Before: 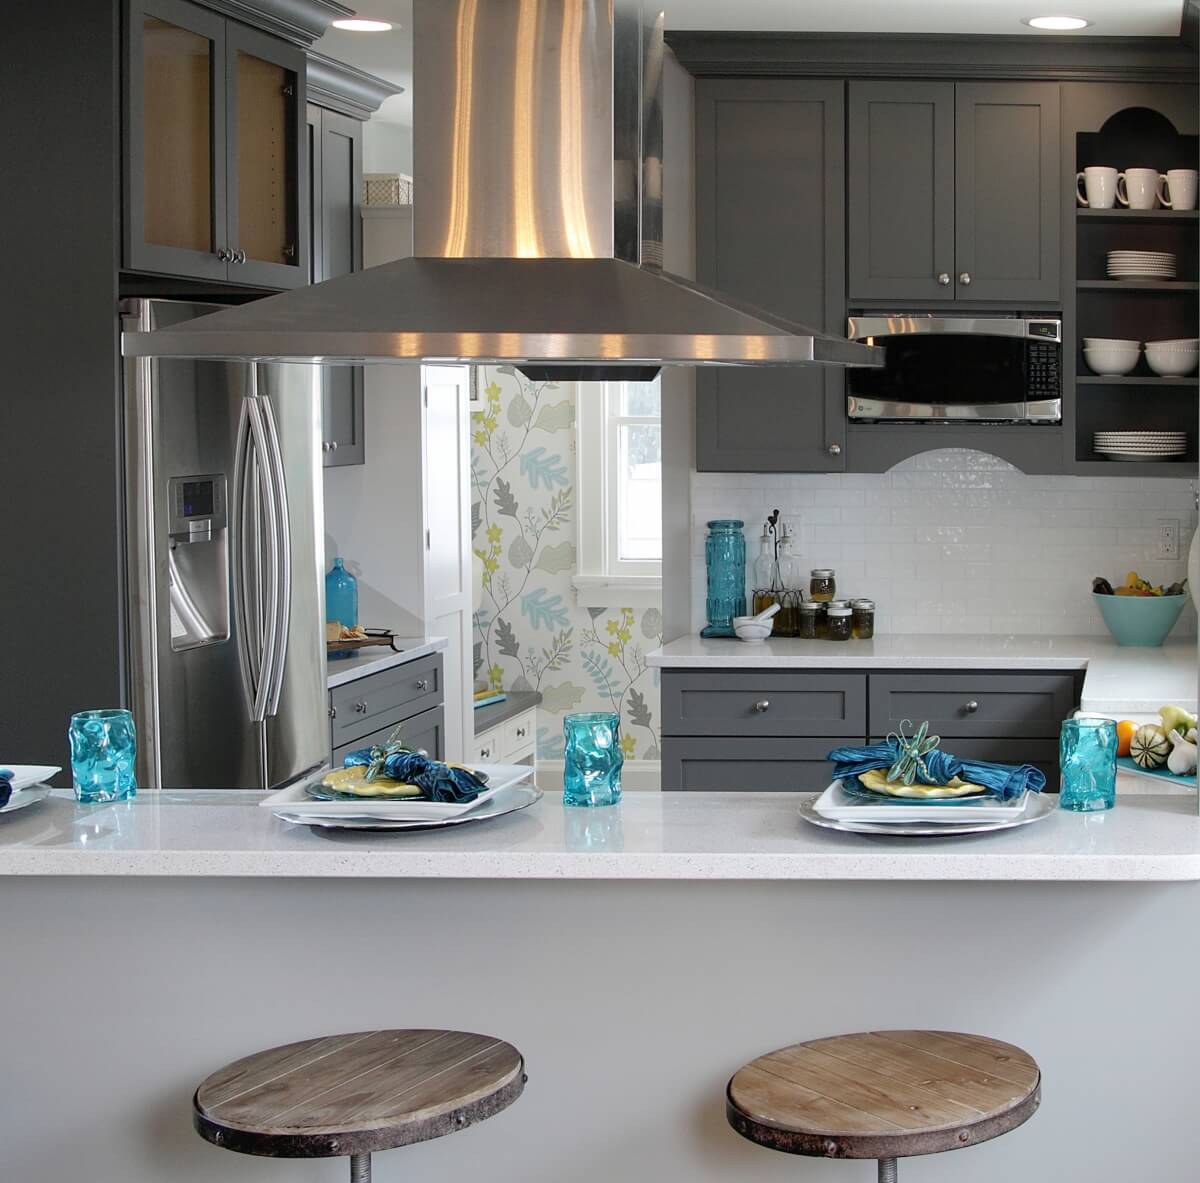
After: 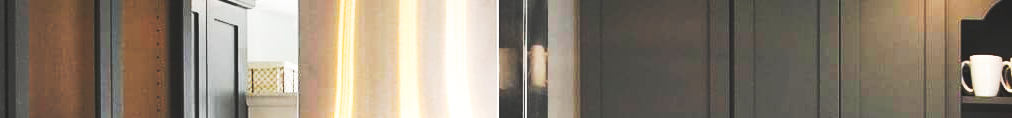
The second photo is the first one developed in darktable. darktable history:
base curve: curves: ch0 [(0, 0.015) (0.085, 0.116) (0.134, 0.298) (0.19, 0.545) (0.296, 0.764) (0.599, 0.982) (1, 1)], preserve colors none
crop and rotate: left 9.644%, top 9.491%, right 6.021%, bottom 80.509%
